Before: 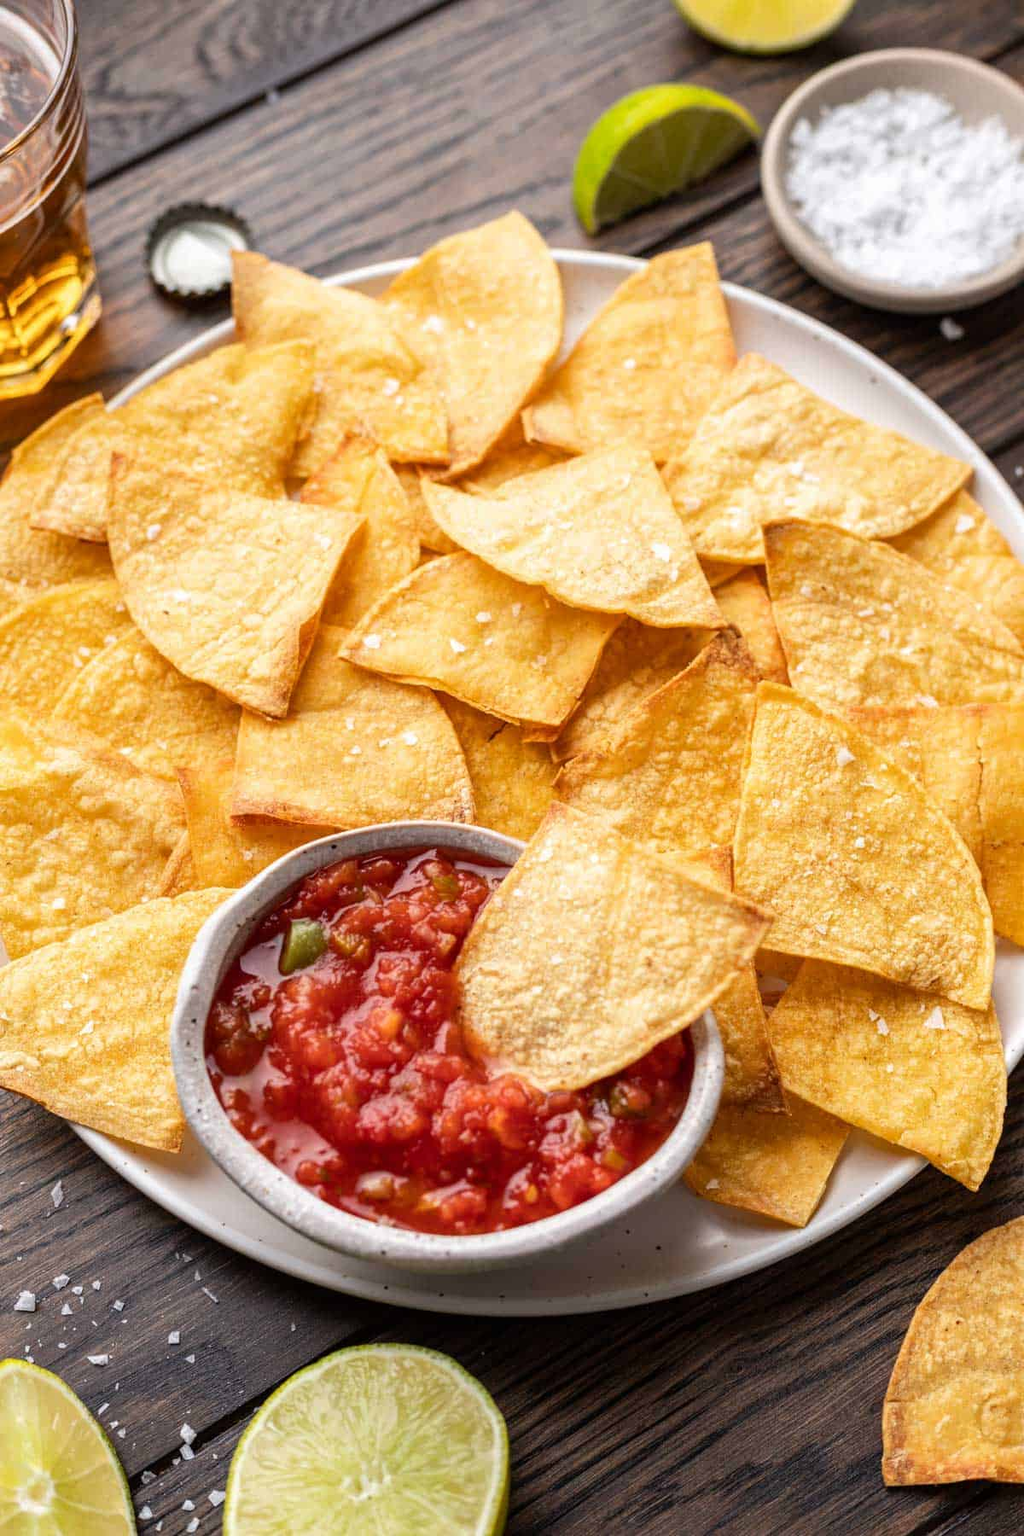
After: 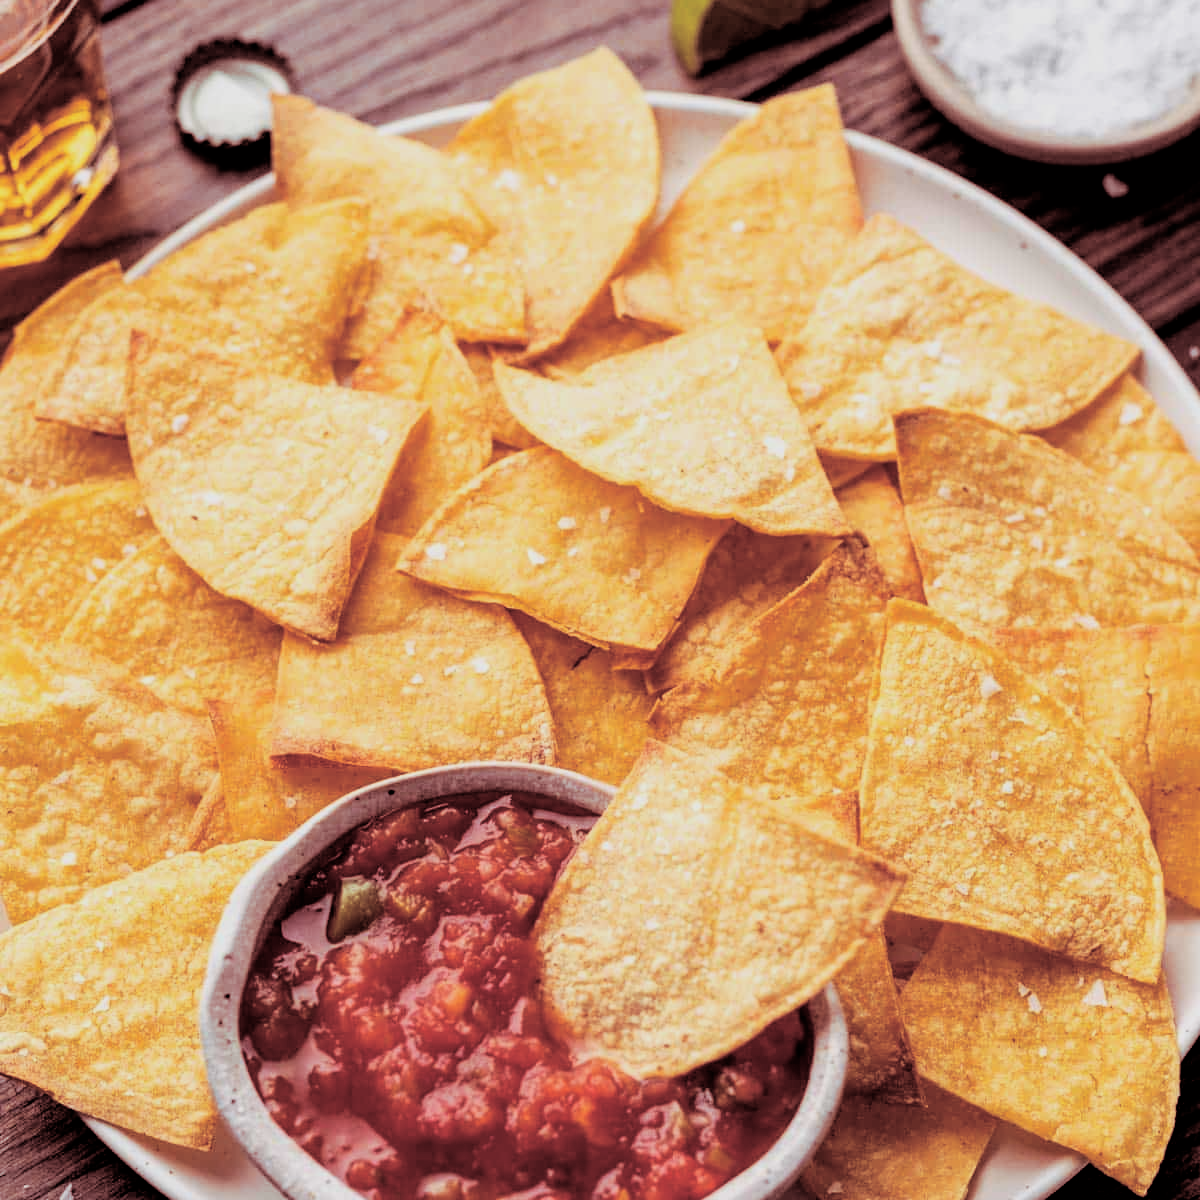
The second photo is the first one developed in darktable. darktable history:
crop: top 11.166%, bottom 22.168%
split-toning: highlights › hue 187.2°, highlights › saturation 0.83, balance -68.05, compress 56.43%
filmic rgb: black relative exposure -3.86 EV, white relative exposure 3.48 EV, hardness 2.63, contrast 1.103
